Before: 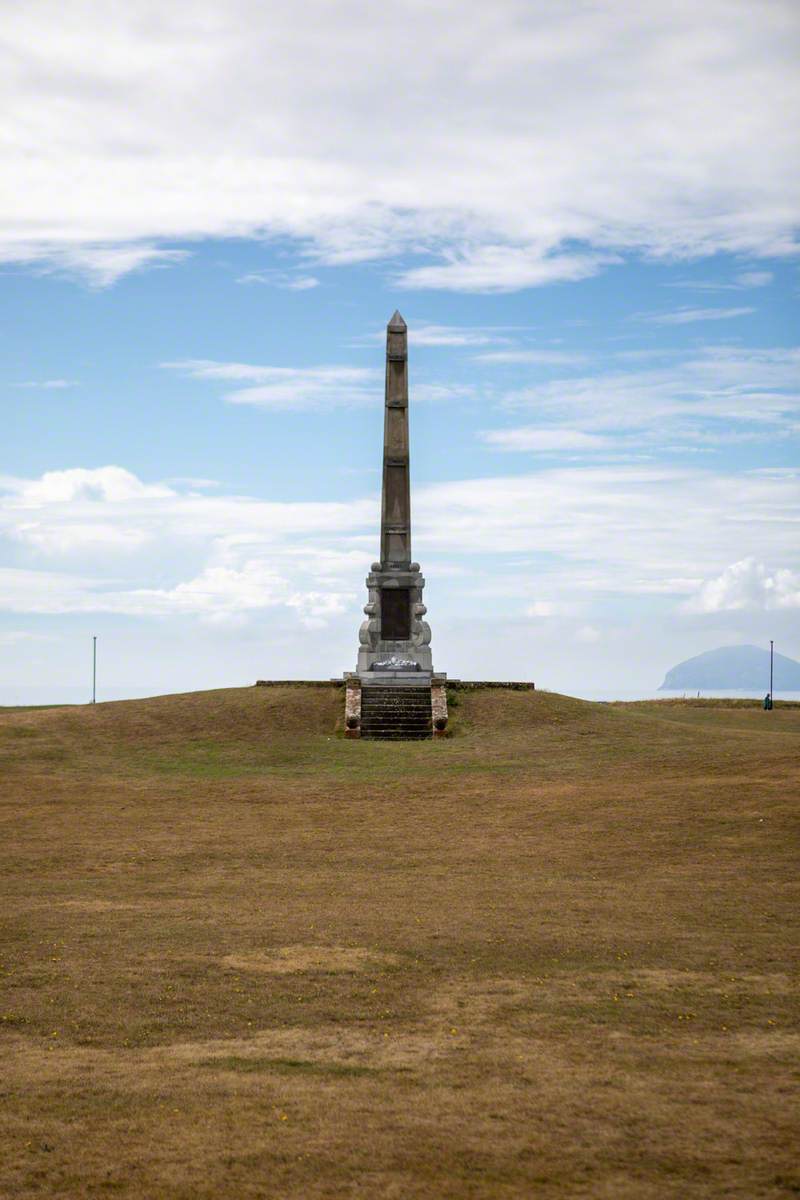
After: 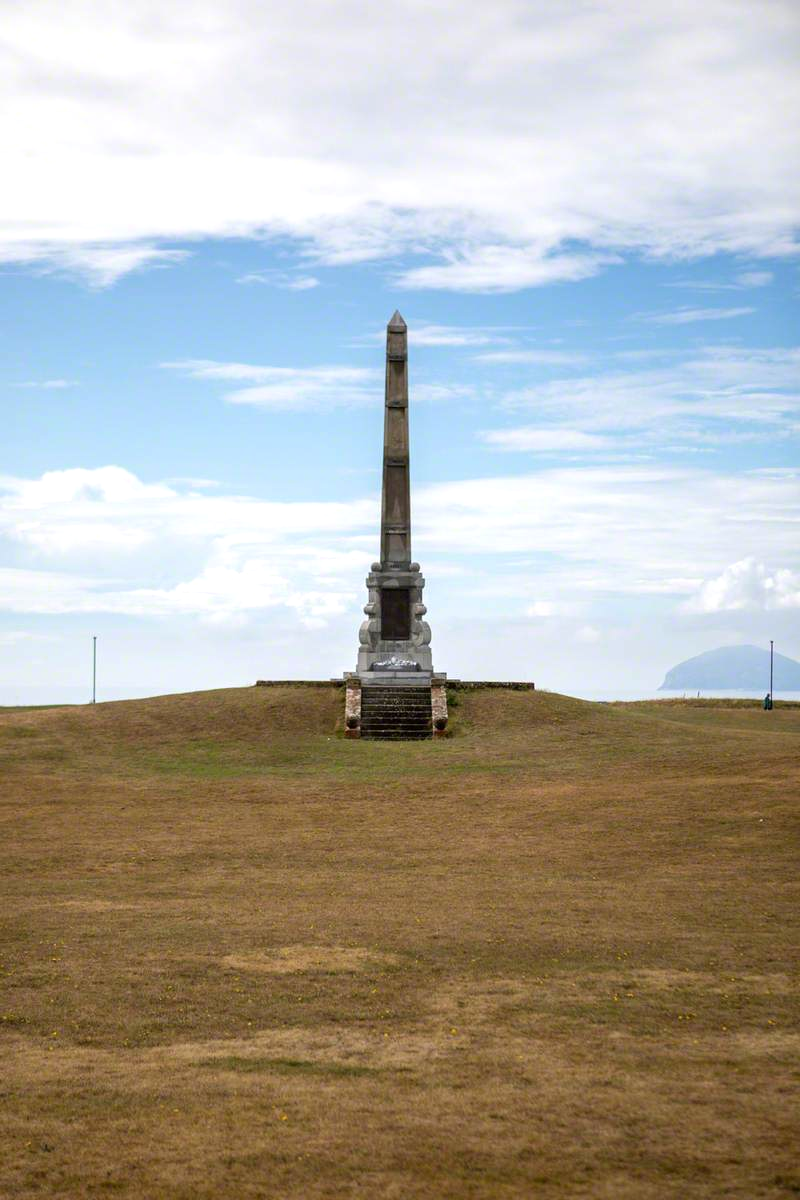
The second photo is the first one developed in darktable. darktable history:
exposure: exposure 0.204 EV, compensate highlight preservation false
